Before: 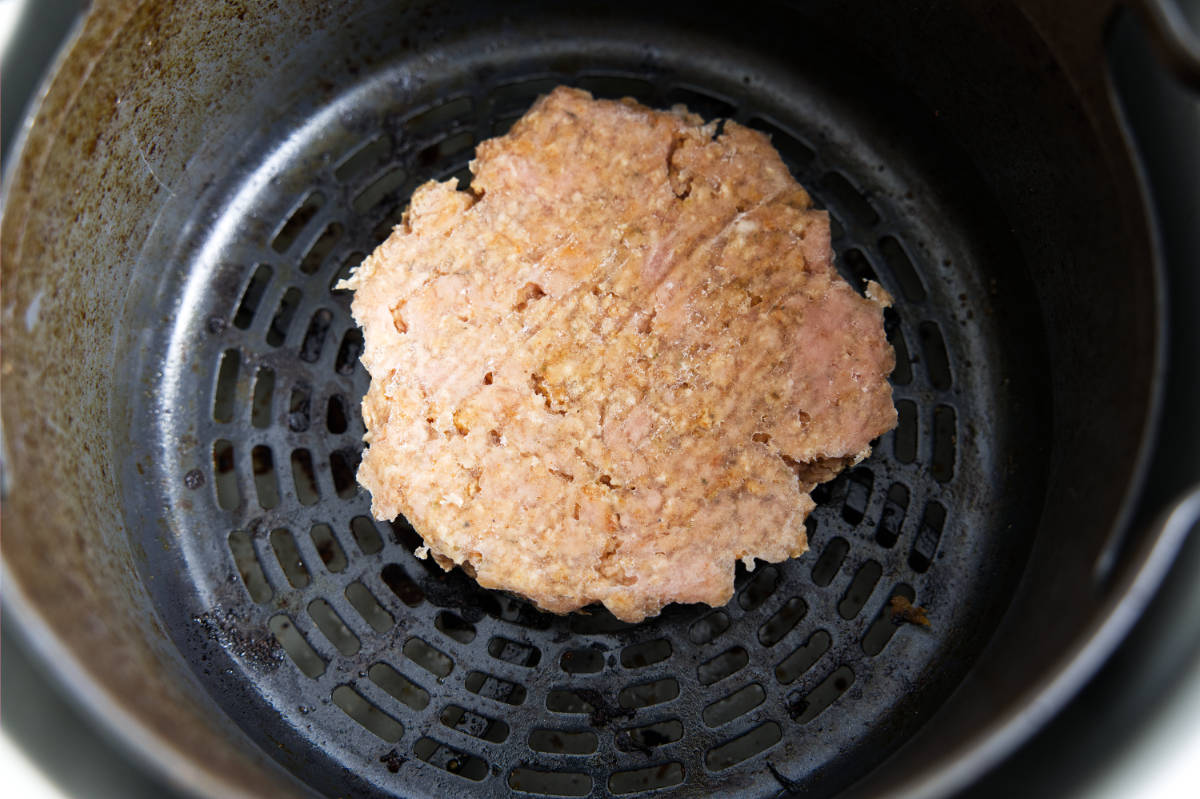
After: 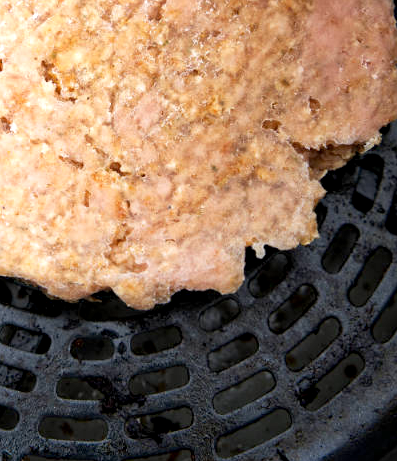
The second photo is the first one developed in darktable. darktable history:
exposure: black level correction 0.003, exposure 0.383 EV, compensate highlight preservation false
crop: left 40.878%, top 39.176%, right 25.993%, bottom 3.081%
